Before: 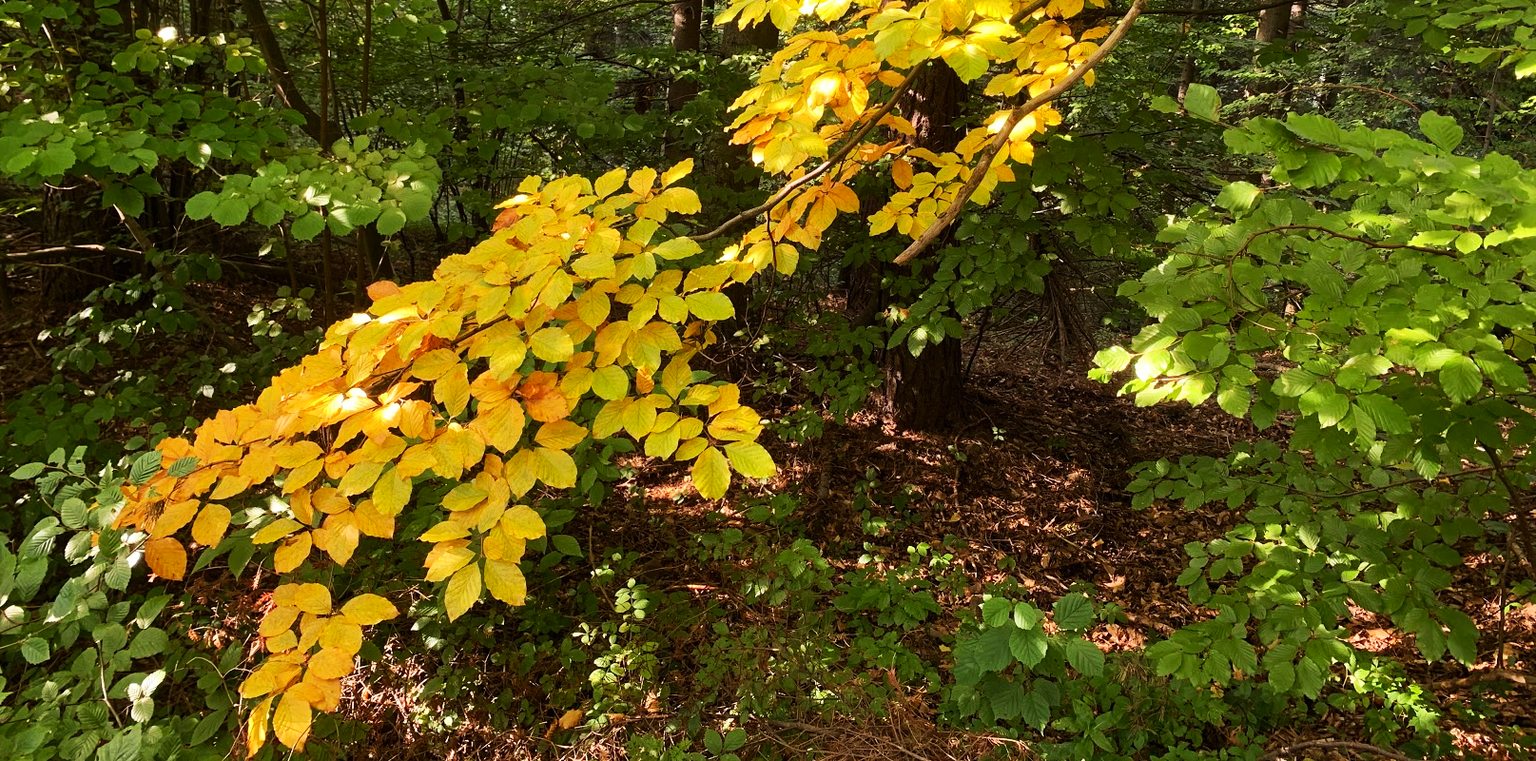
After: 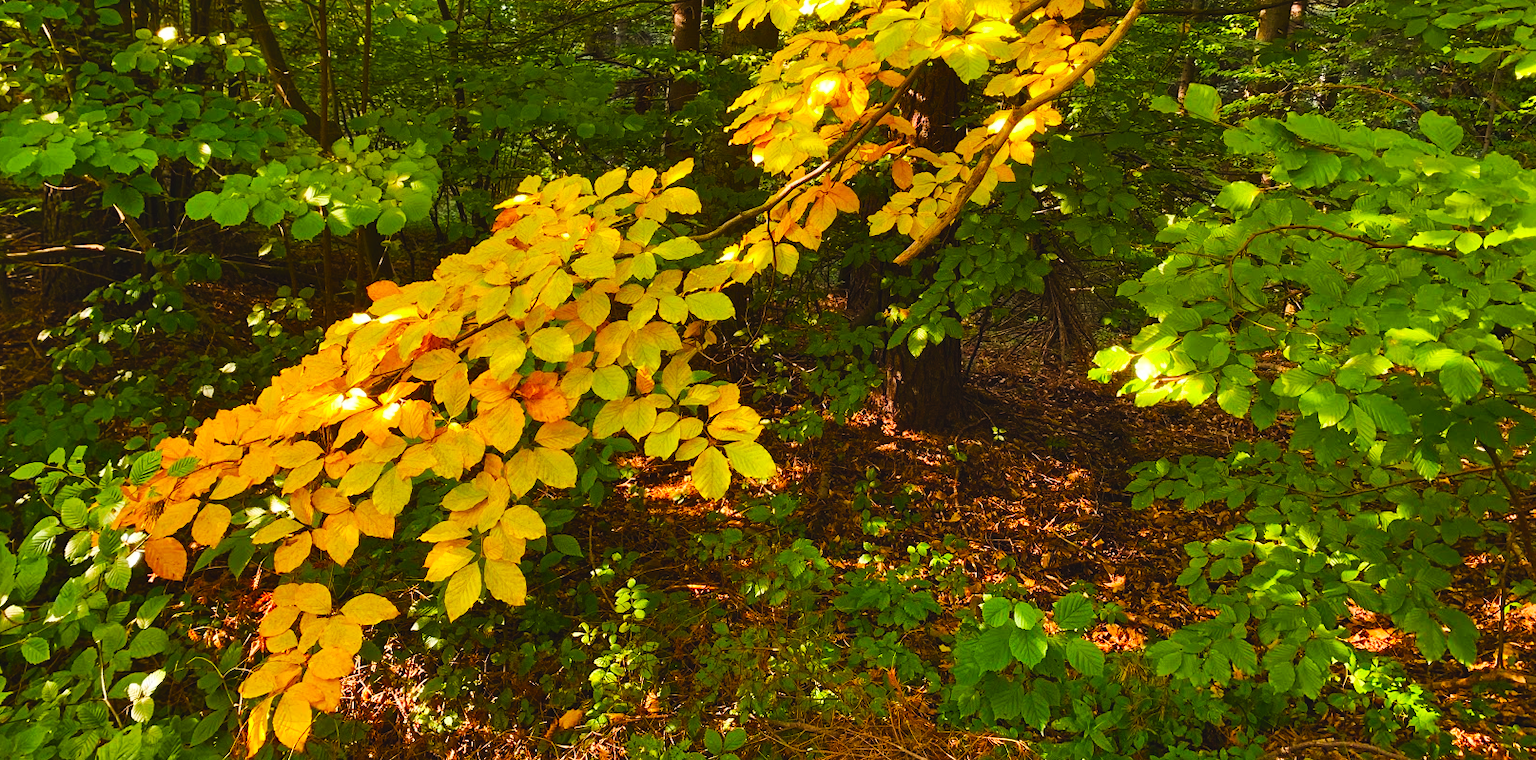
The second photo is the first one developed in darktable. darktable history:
contrast brightness saturation: saturation 0.178
shadows and highlights: radius 109.15, shadows 45.82, highlights -67.14, low approximation 0.01, soften with gaussian
color balance rgb: global offset › luminance 0.496%, linear chroma grading › global chroma 8.289%, perceptual saturation grading › global saturation 29.819%, global vibrance 20%
